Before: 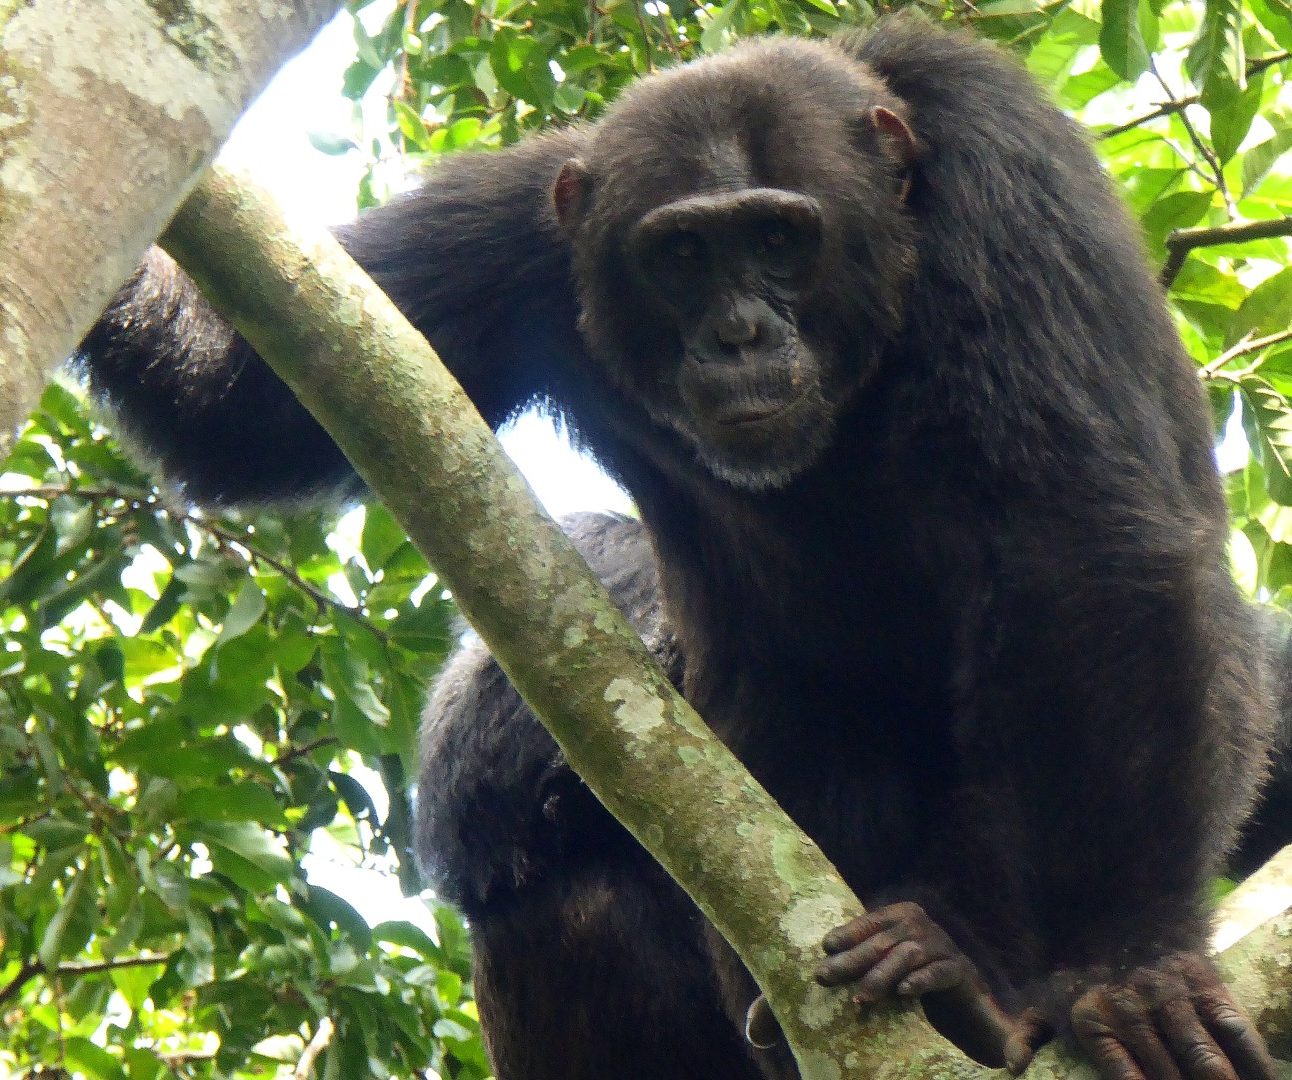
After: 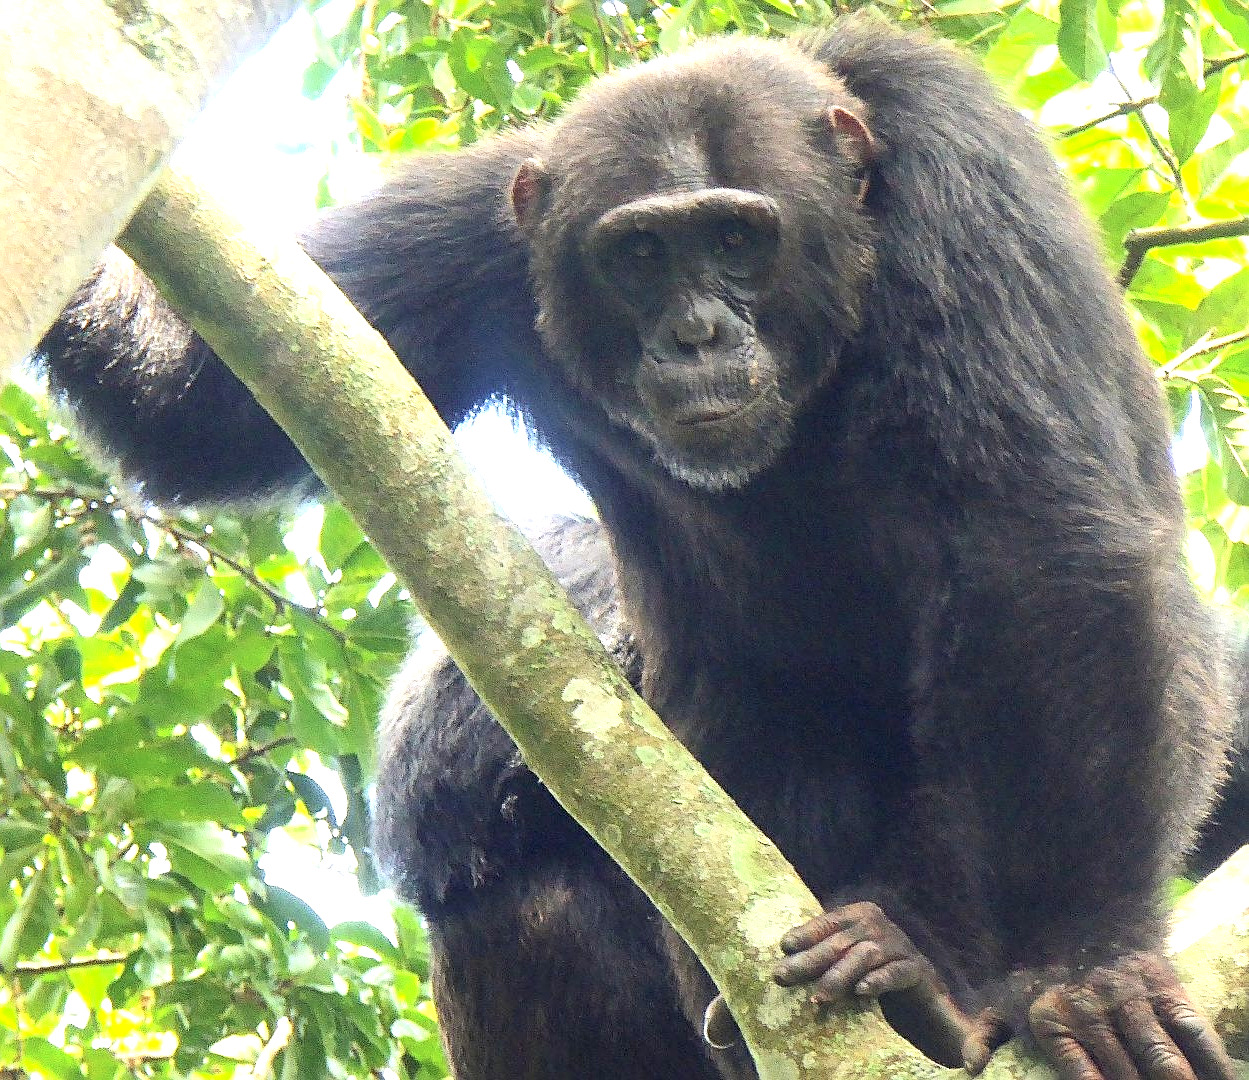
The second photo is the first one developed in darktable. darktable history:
contrast brightness saturation: contrast 0.142, brightness 0.208
crop and rotate: left 3.31%
sharpen: on, module defaults
exposure: exposure 1 EV, compensate exposure bias true, compensate highlight preservation false
